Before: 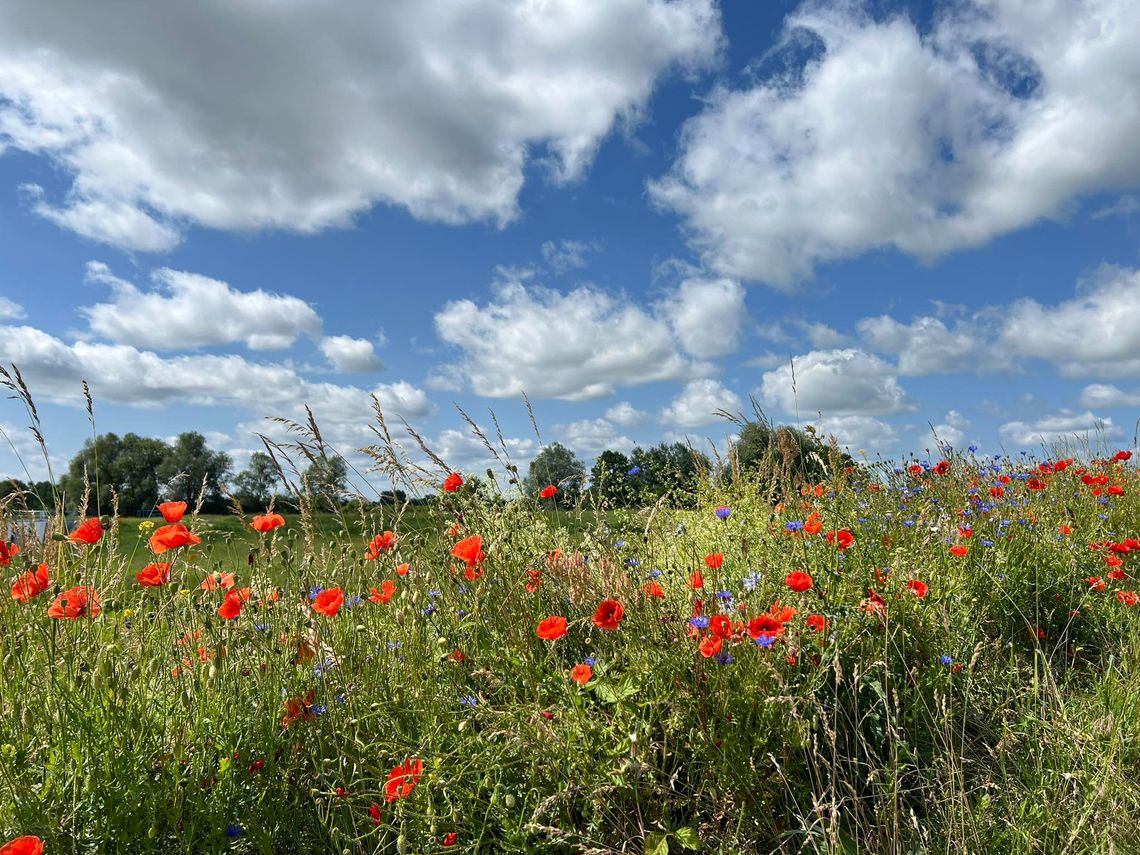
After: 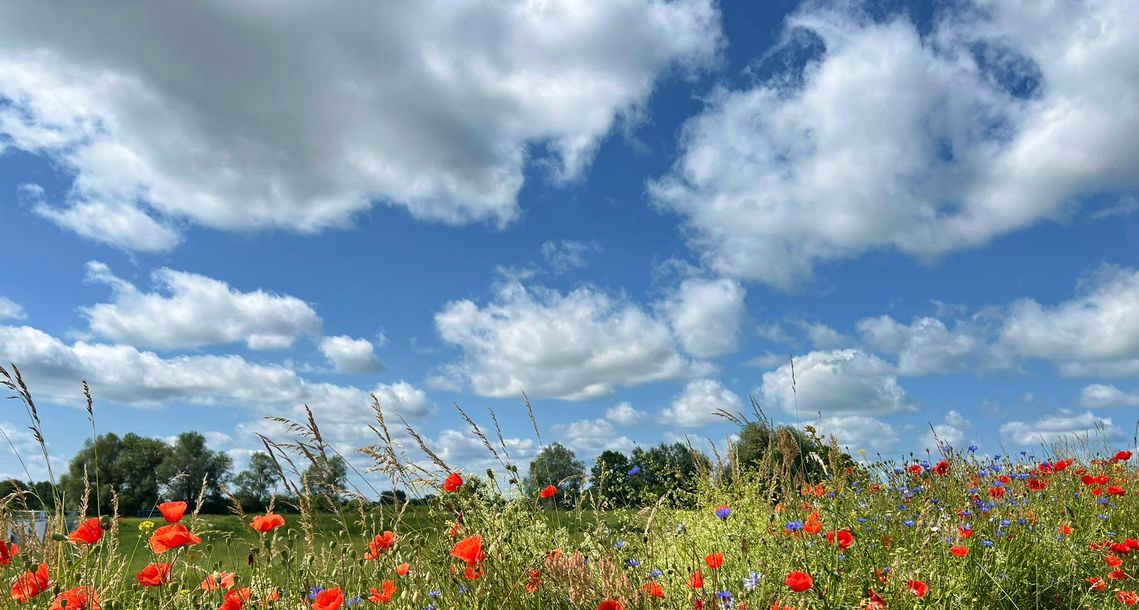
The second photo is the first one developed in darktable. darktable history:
velvia: on, module defaults
crop: bottom 28.576%
